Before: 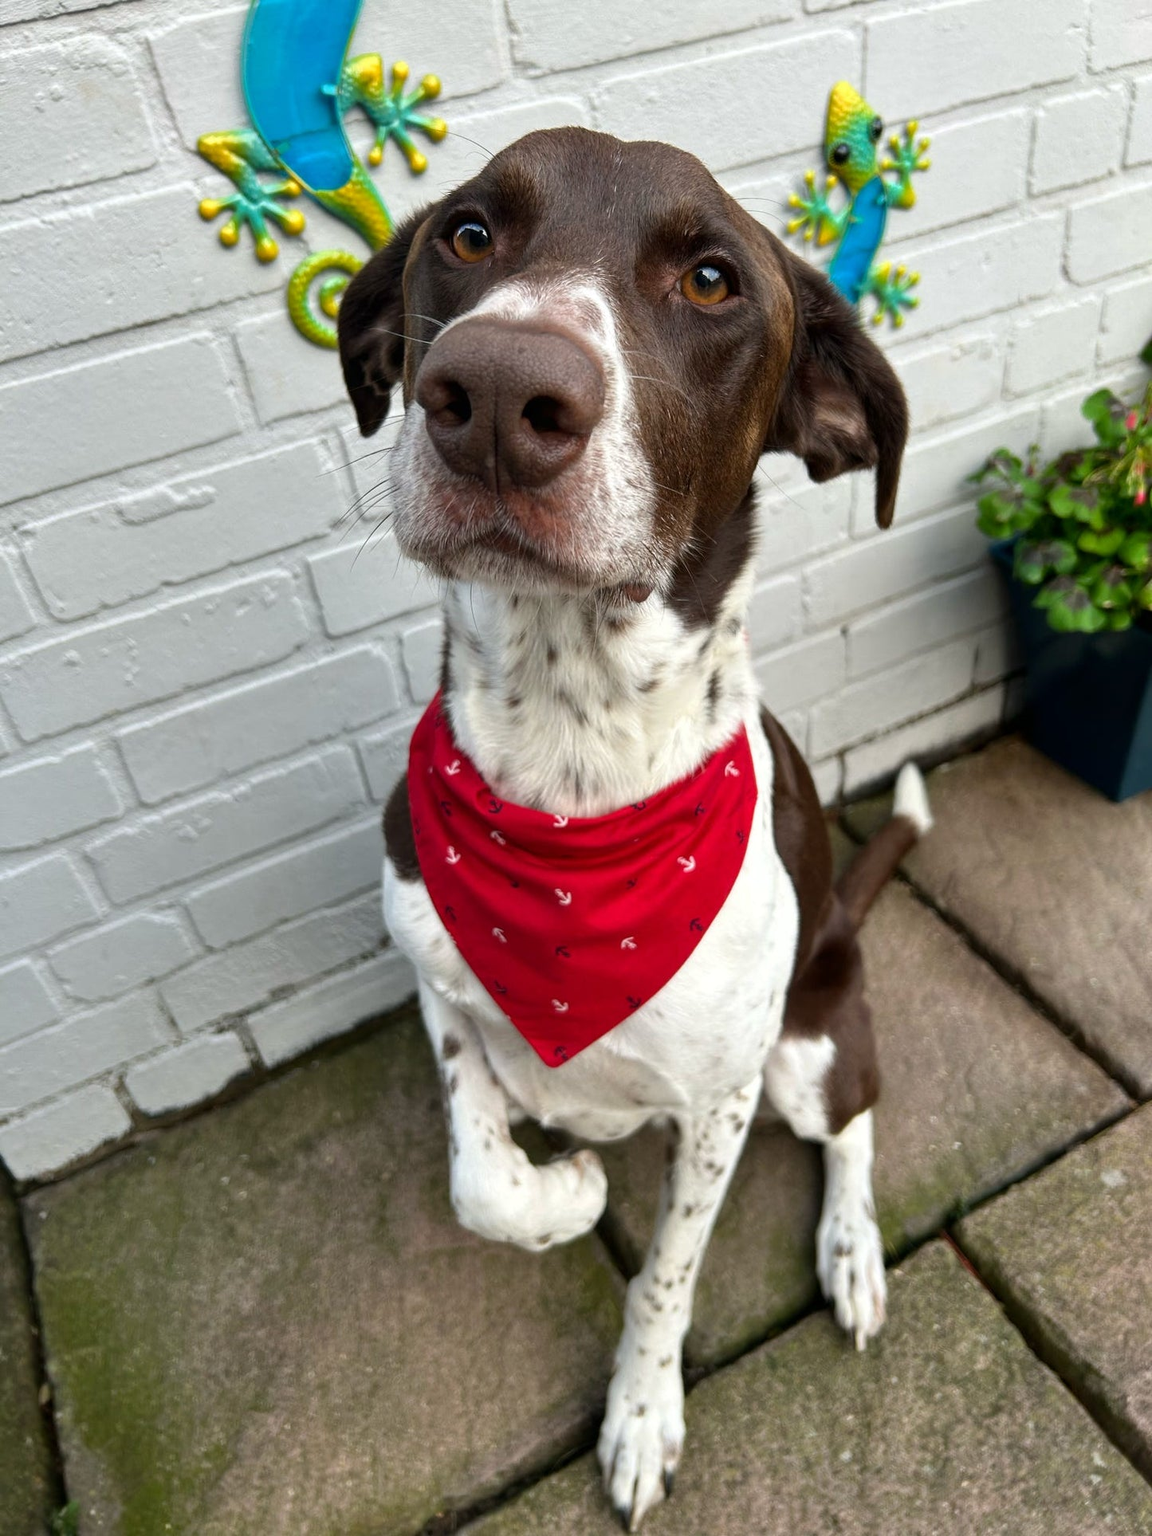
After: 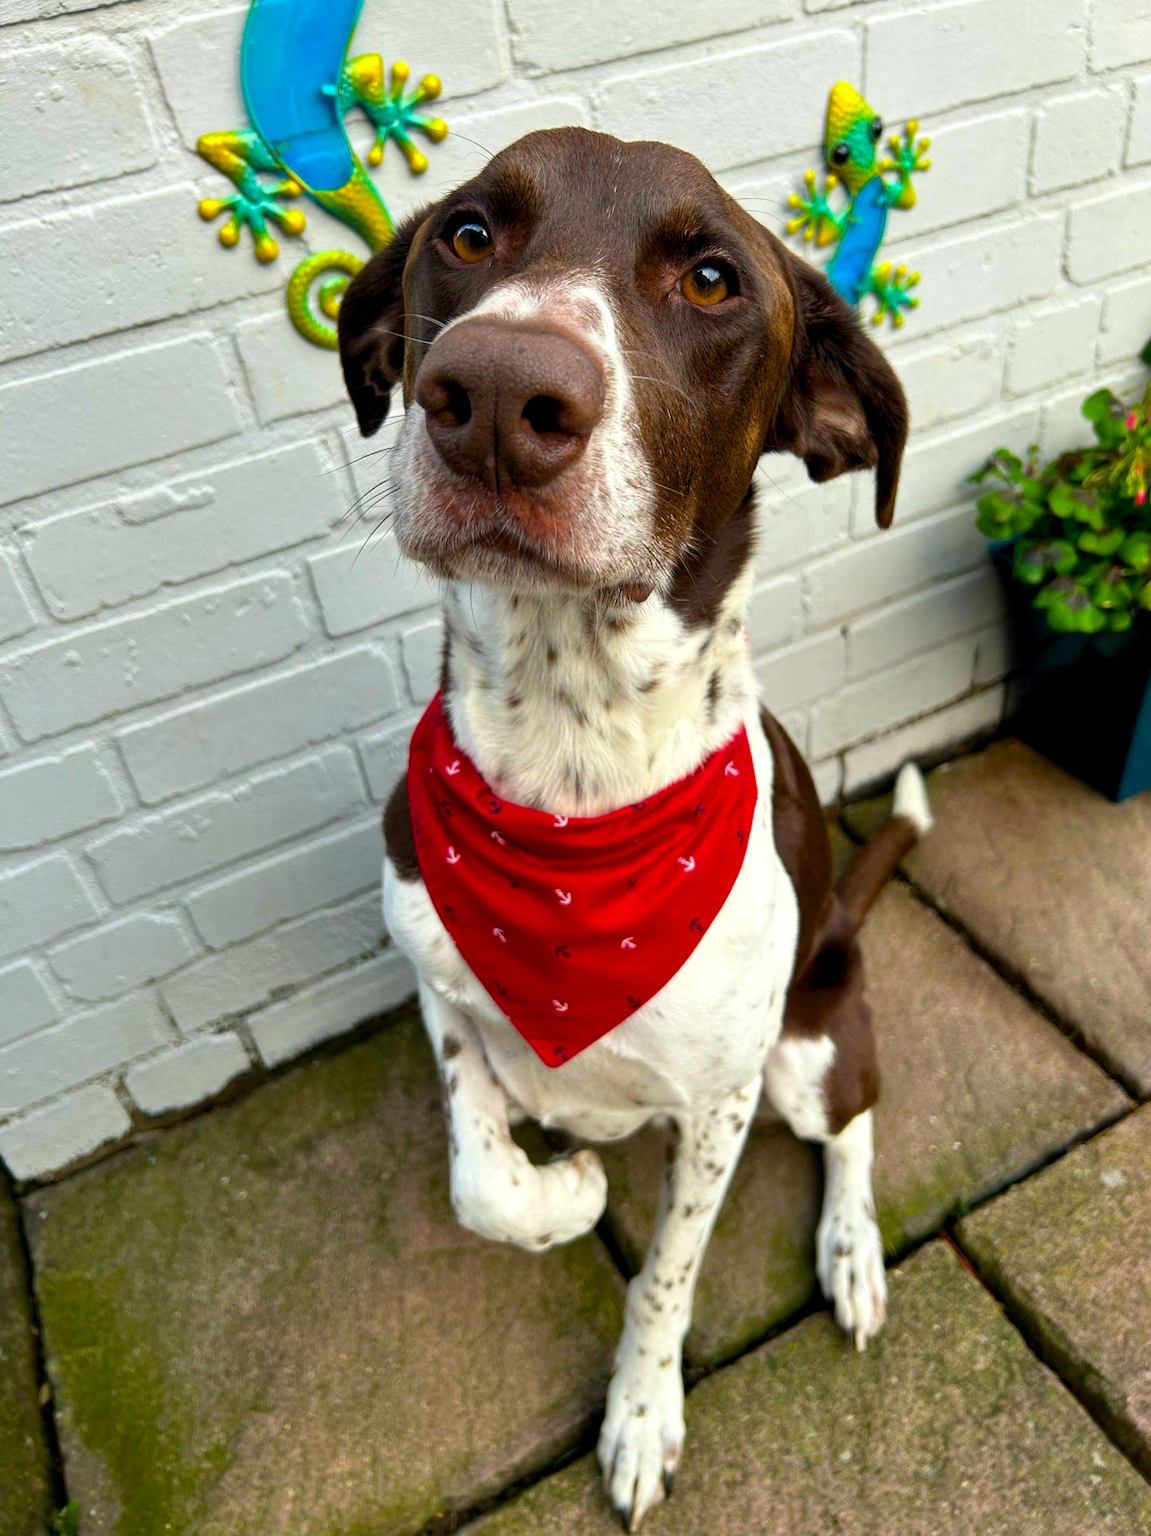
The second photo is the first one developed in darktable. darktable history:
color balance rgb: highlights gain › luminance 5.815%, highlights gain › chroma 1.27%, highlights gain › hue 89.99°, global offset › luminance -0.375%, perceptual saturation grading › global saturation 18.284%, global vibrance 39.702%
